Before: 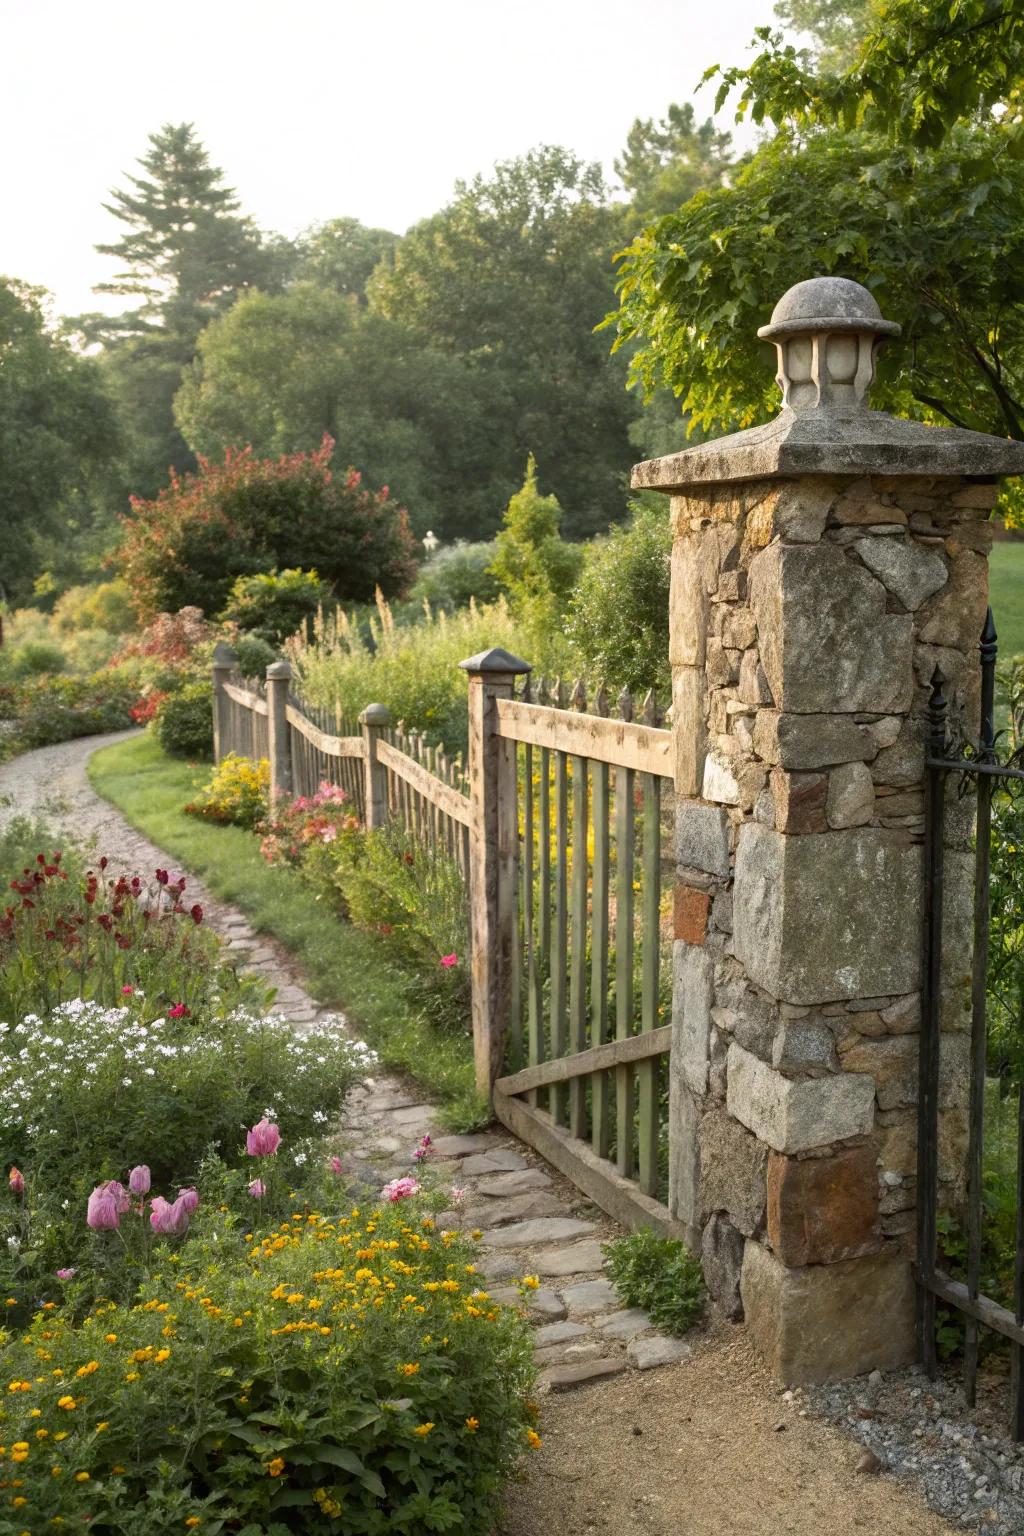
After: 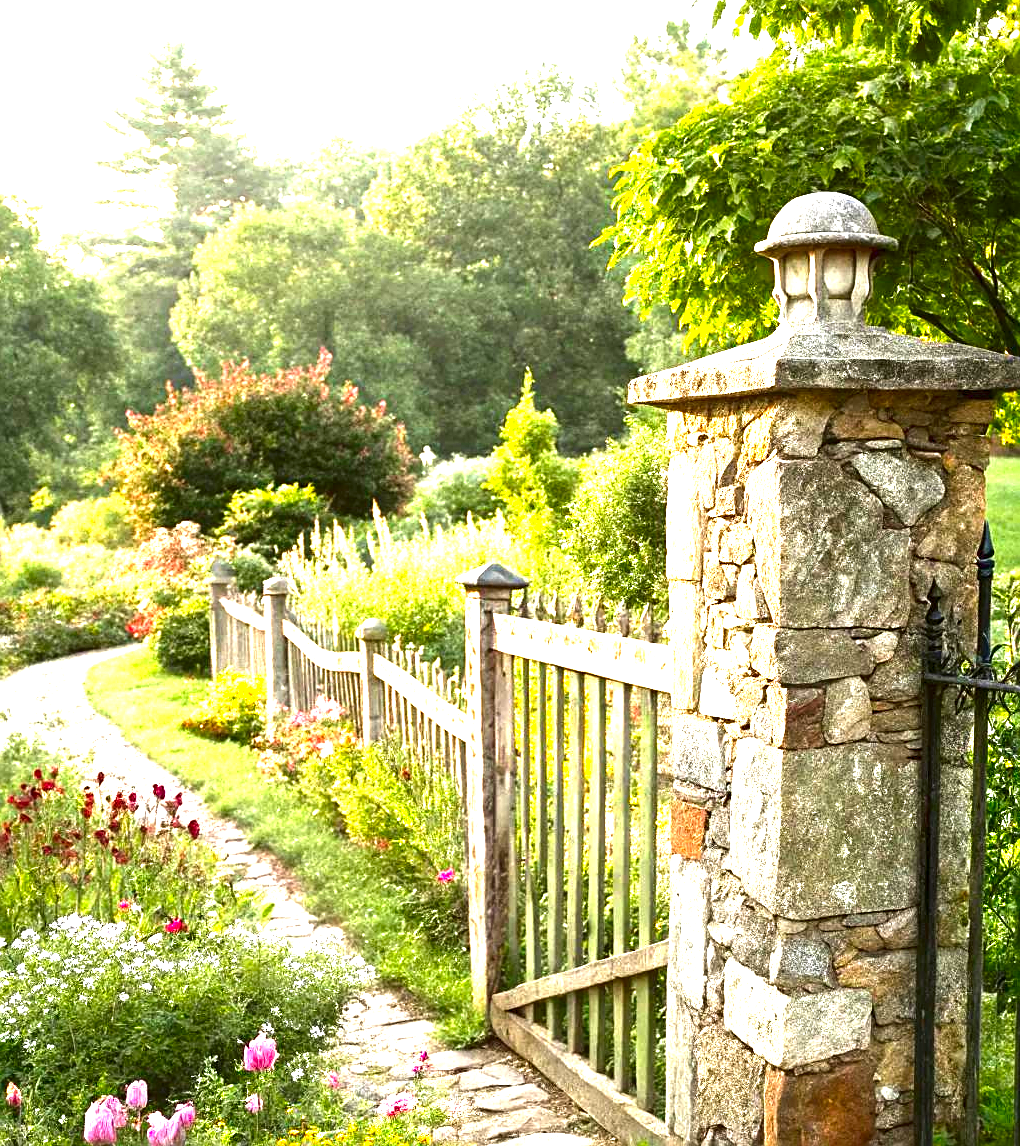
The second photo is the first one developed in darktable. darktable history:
color correction: highlights b* -0.052, saturation 1.31
levels: mode automatic
contrast brightness saturation: brightness -0.2, saturation 0.077
exposure: black level correction 0, exposure 1.976 EV, compensate exposure bias true, compensate highlight preservation false
crop: left 0.353%, top 5.549%, bottom 19.781%
color zones: curves: ch0 [(0, 0.5) (0.143, 0.52) (0.286, 0.5) (0.429, 0.5) (0.571, 0.5) (0.714, 0.5) (0.857, 0.5) (1, 0.5)]; ch1 [(0, 0.489) (0.155, 0.45) (0.286, 0.466) (0.429, 0.5) (0.571, 0.5) (0.714, 0.5) (0.857, 0.5) (1, 0.489)]
tone equalizer: on, module defaults
sharpen: on, module defaults
